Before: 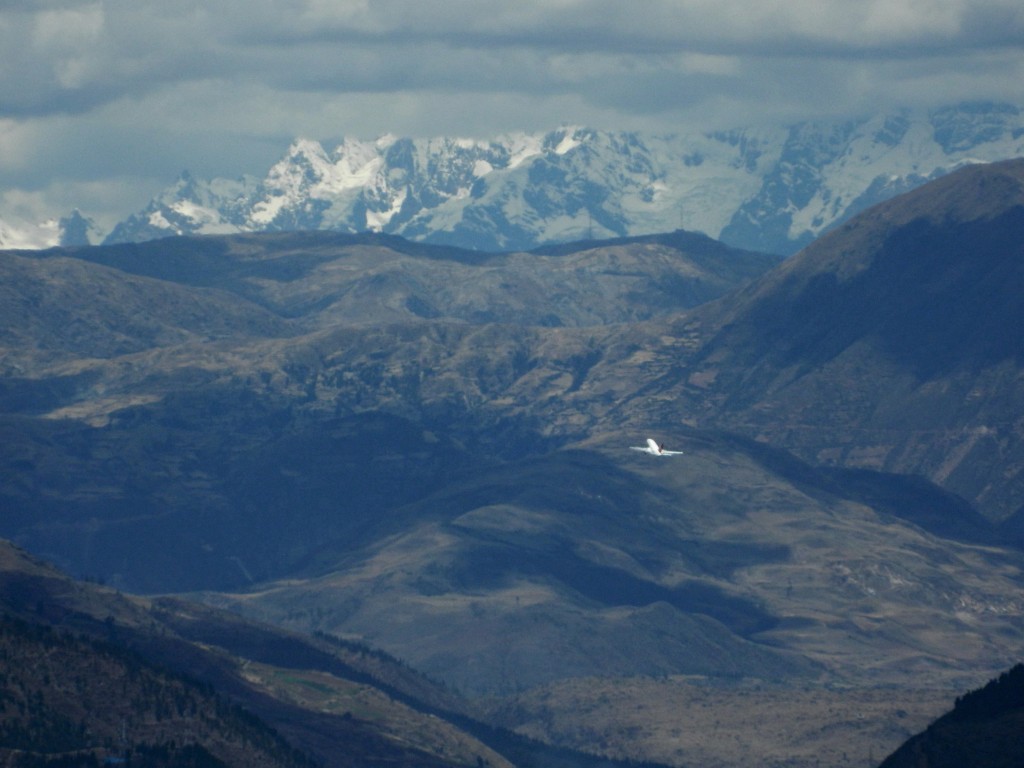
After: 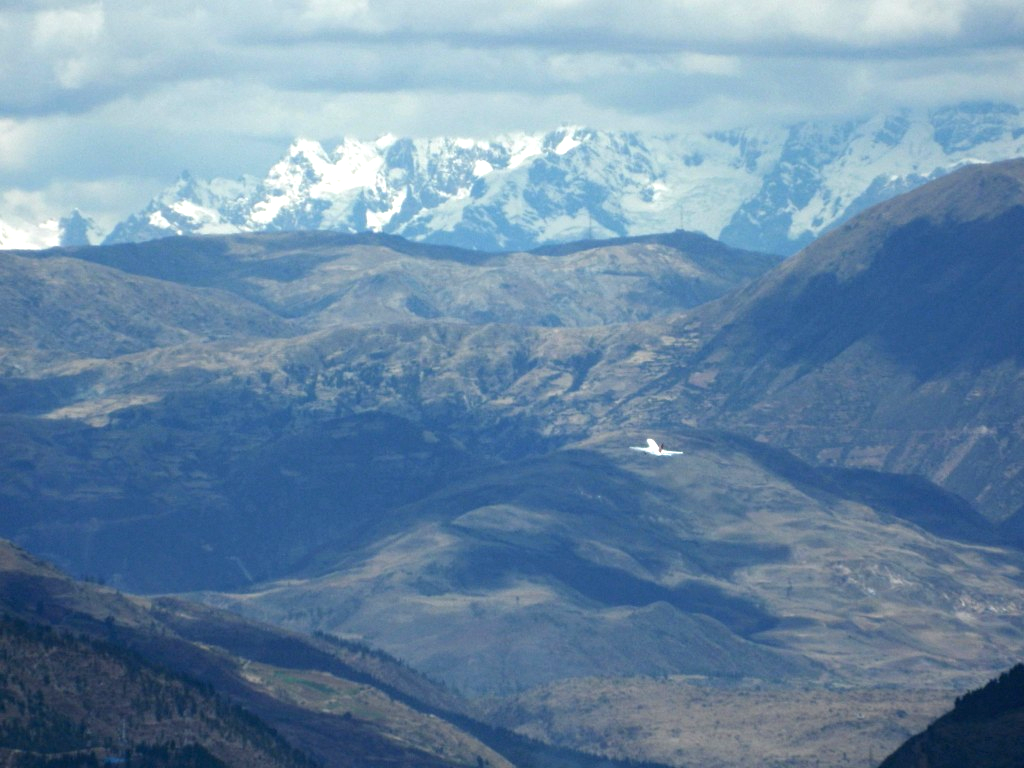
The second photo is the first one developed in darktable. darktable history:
exposure: black level correction 0, exposure 1.03 EV, compensate highlight preservation false
